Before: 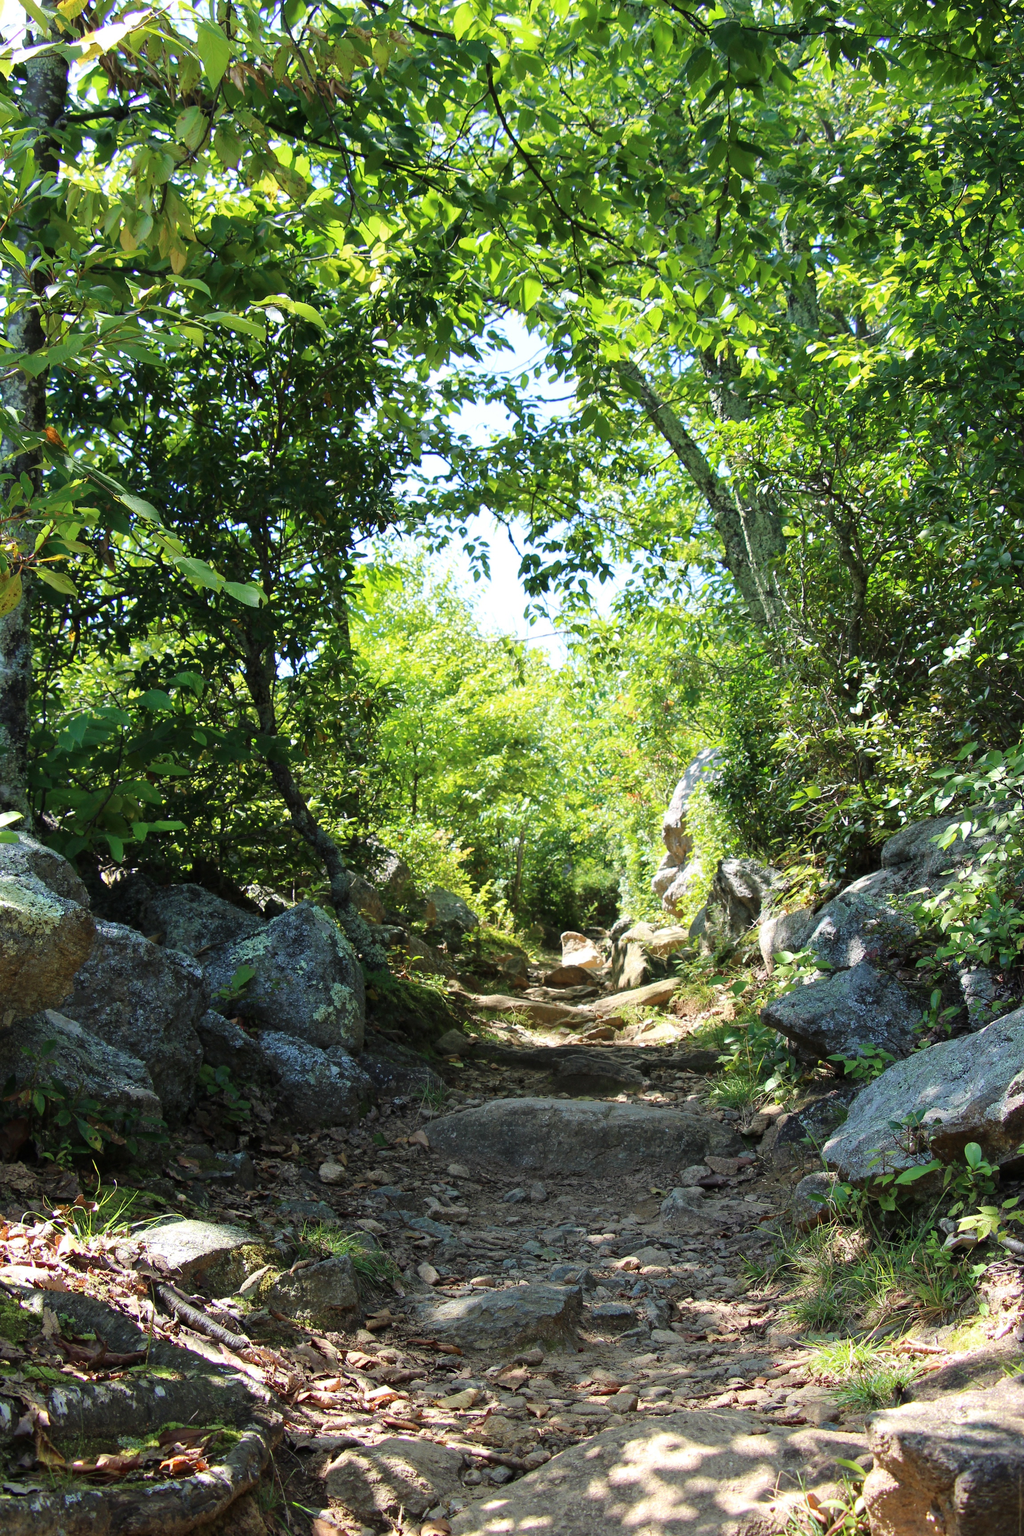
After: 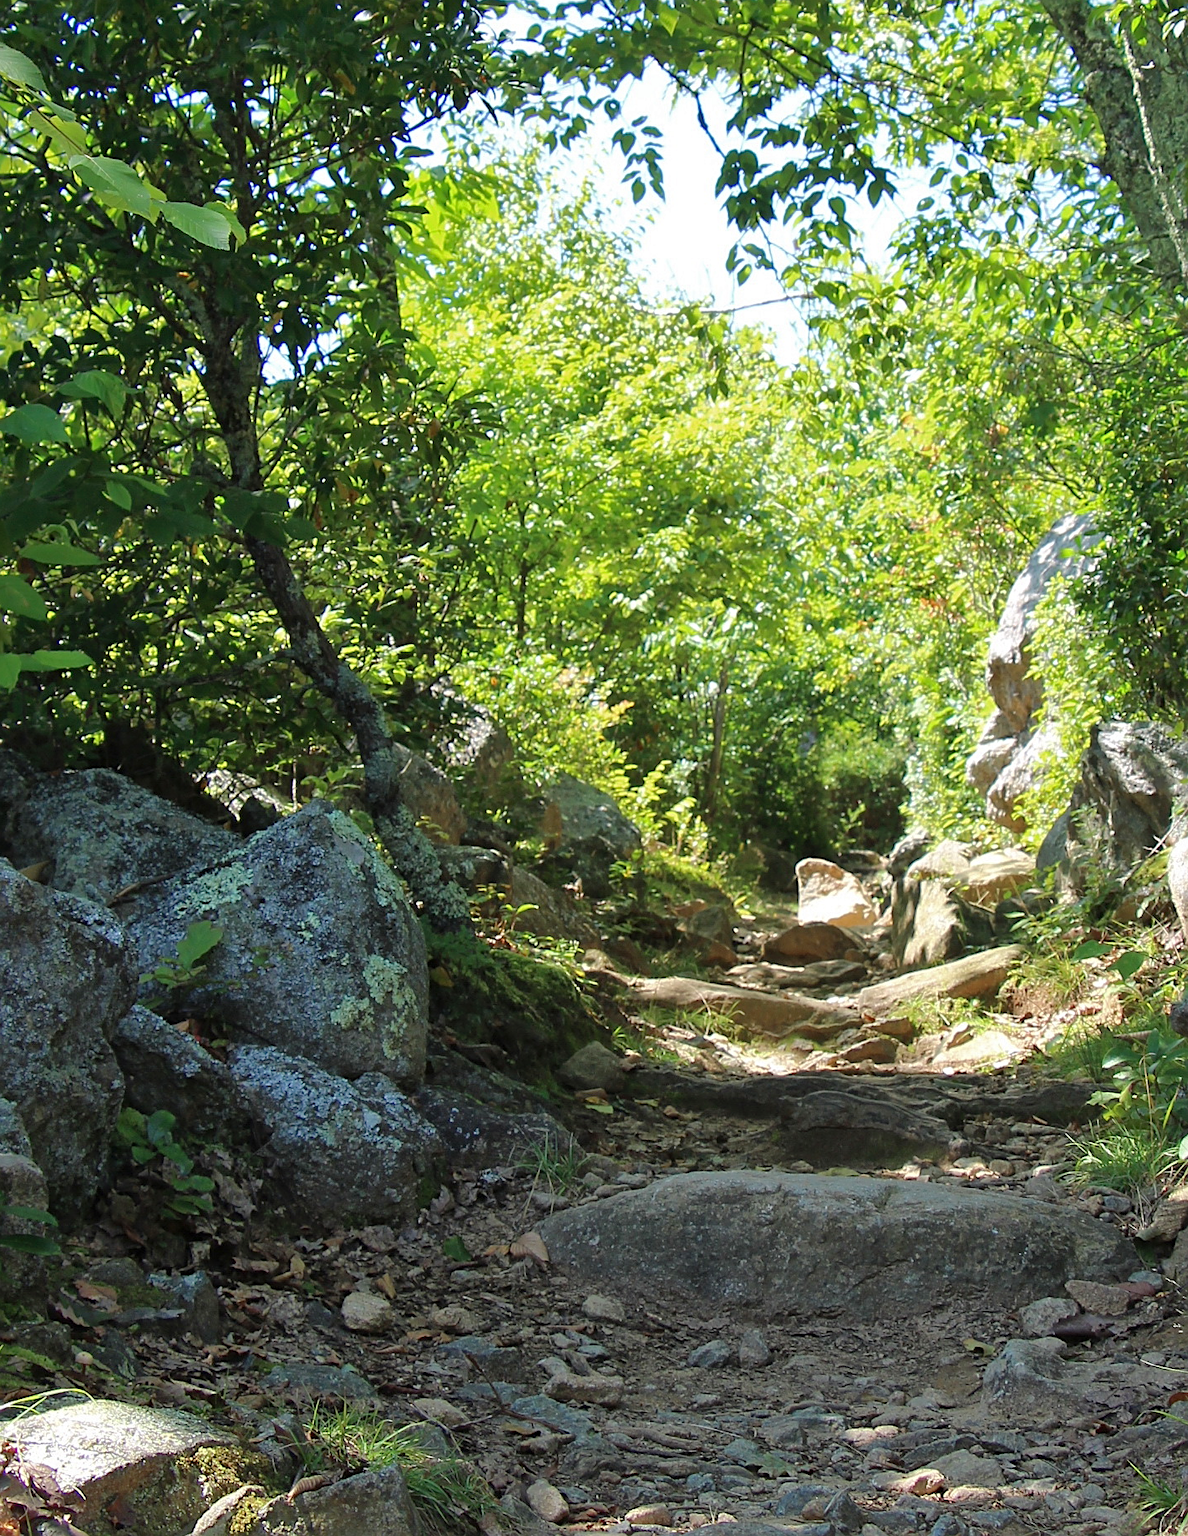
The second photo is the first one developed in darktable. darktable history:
sharpen: on, module defaults
shadows and highlights: highlights color adjustment 0.356%
crop: left 13.369%, top 30.88%, right 24.748%, bottom 15.844%
